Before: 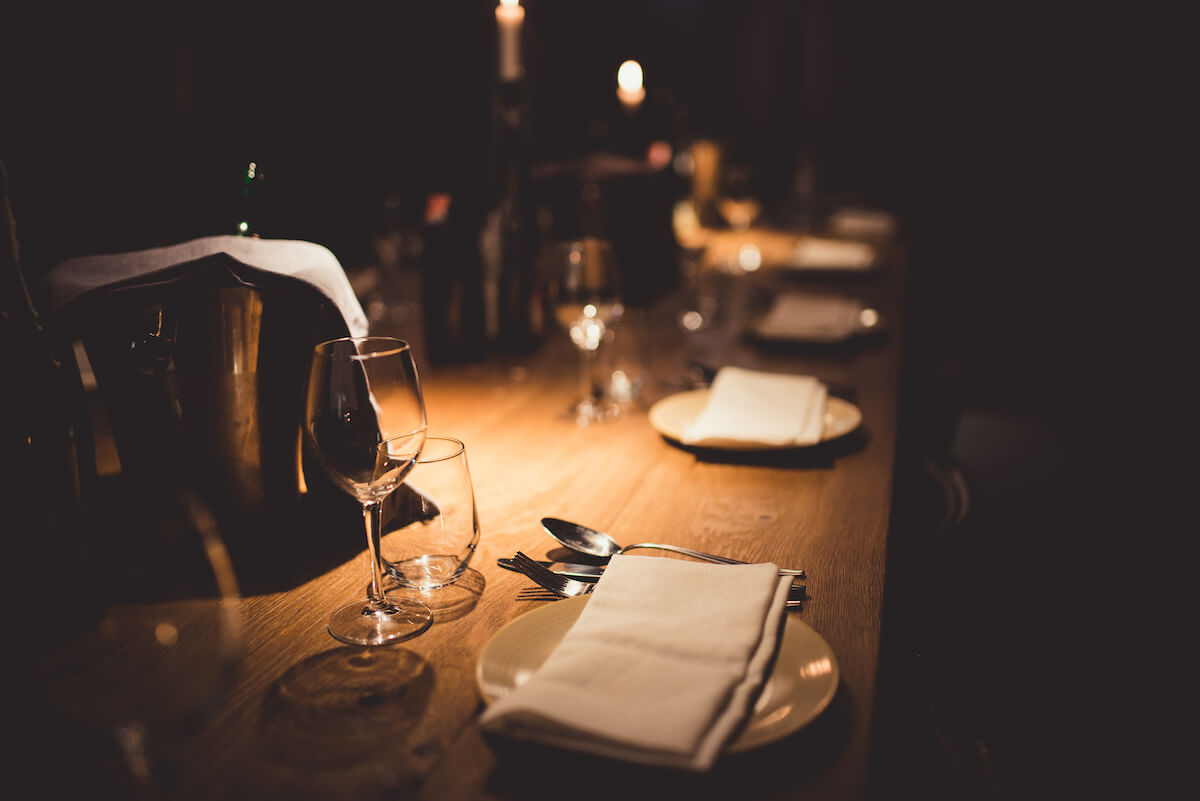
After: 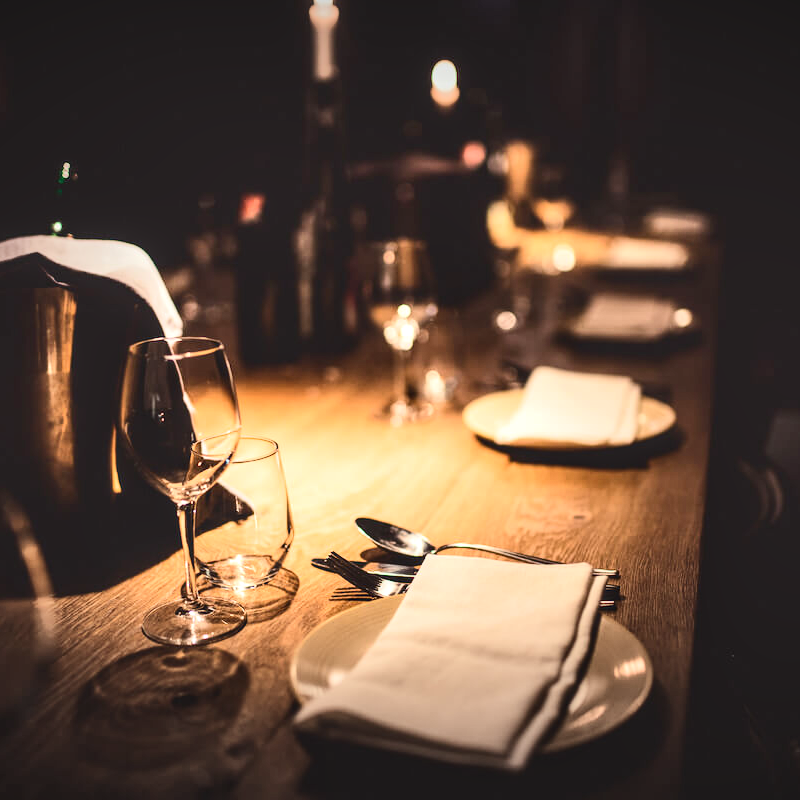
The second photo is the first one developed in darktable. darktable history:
vignetting: fall-off radius 100%, width/height ratio 1.337
white balance: emerald 1
crop and rotate: left 15.546%, right 17.787%
exposure: black level correction 0.001, exposure 0.5 EV, compensate exposure bias true, compensate highlight preservation false
shadows and highlights: shadows 49, highlights -41, soften with gaussian
local contrast: on, module defaults
contrast brightness saturation: contrast 0.28
